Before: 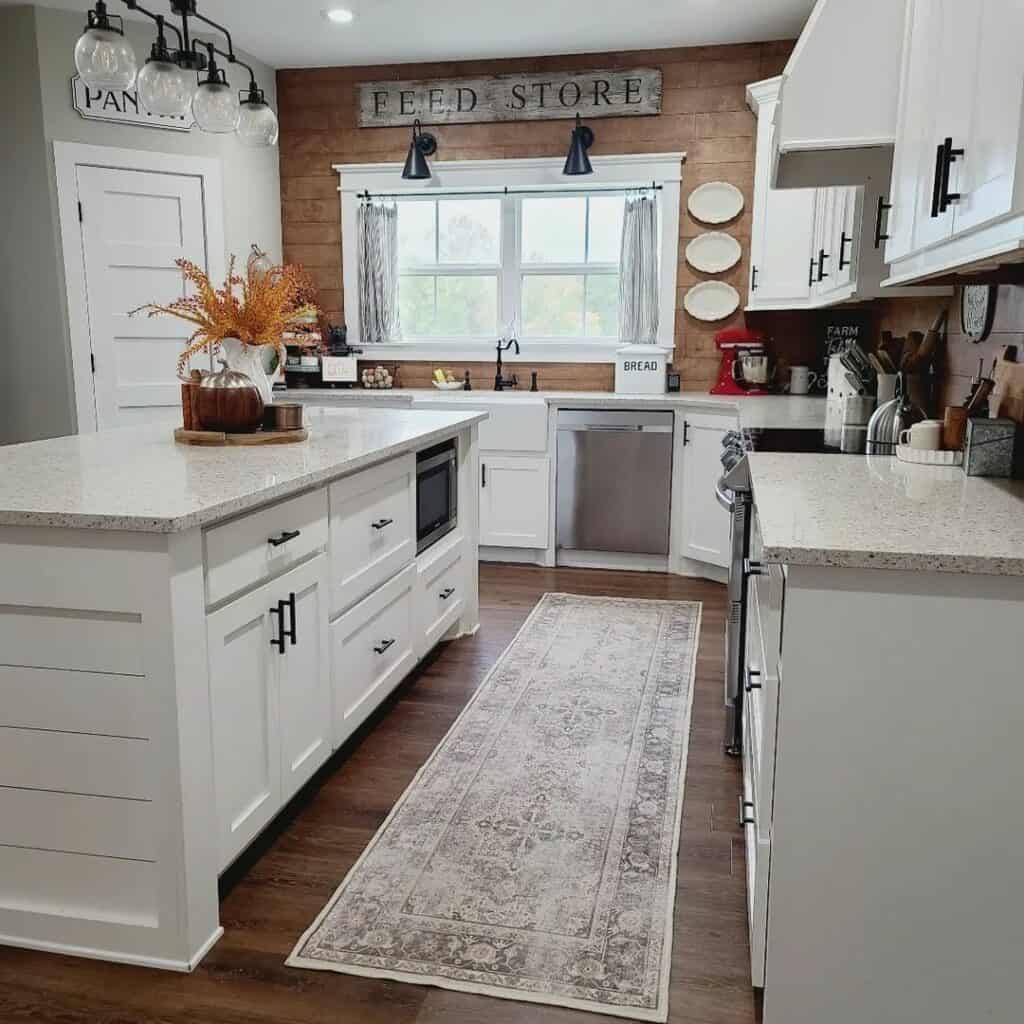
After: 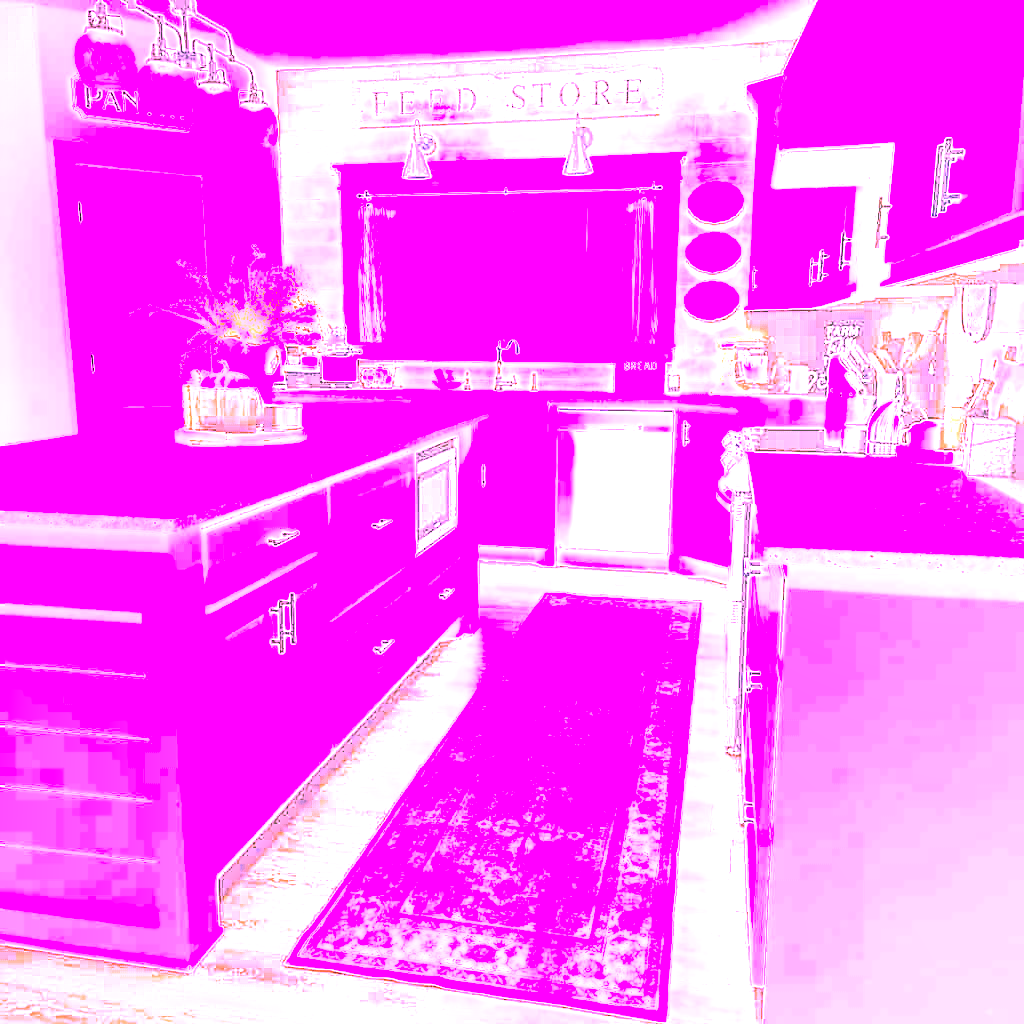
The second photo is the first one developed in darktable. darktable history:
local contrast: highlights 55%, shadows 52%, detail 130%, midtone range 0.452
sharpen: on, module defaults
white balance: red 8, blue 8
